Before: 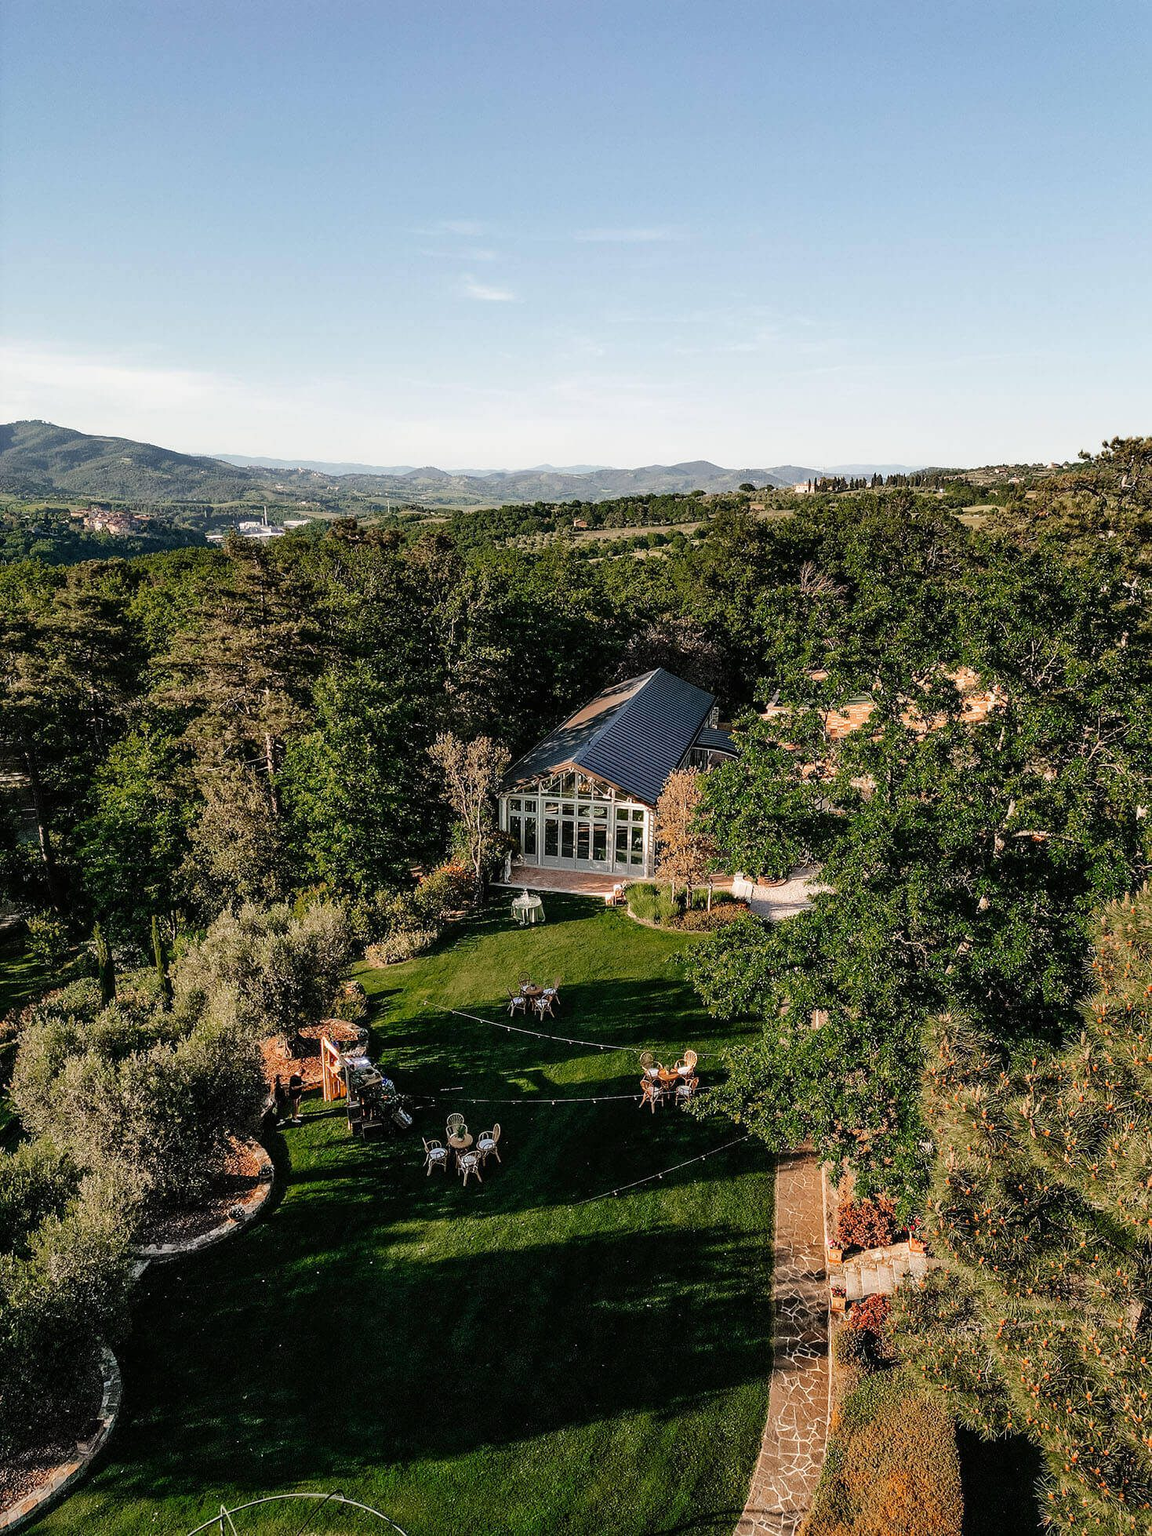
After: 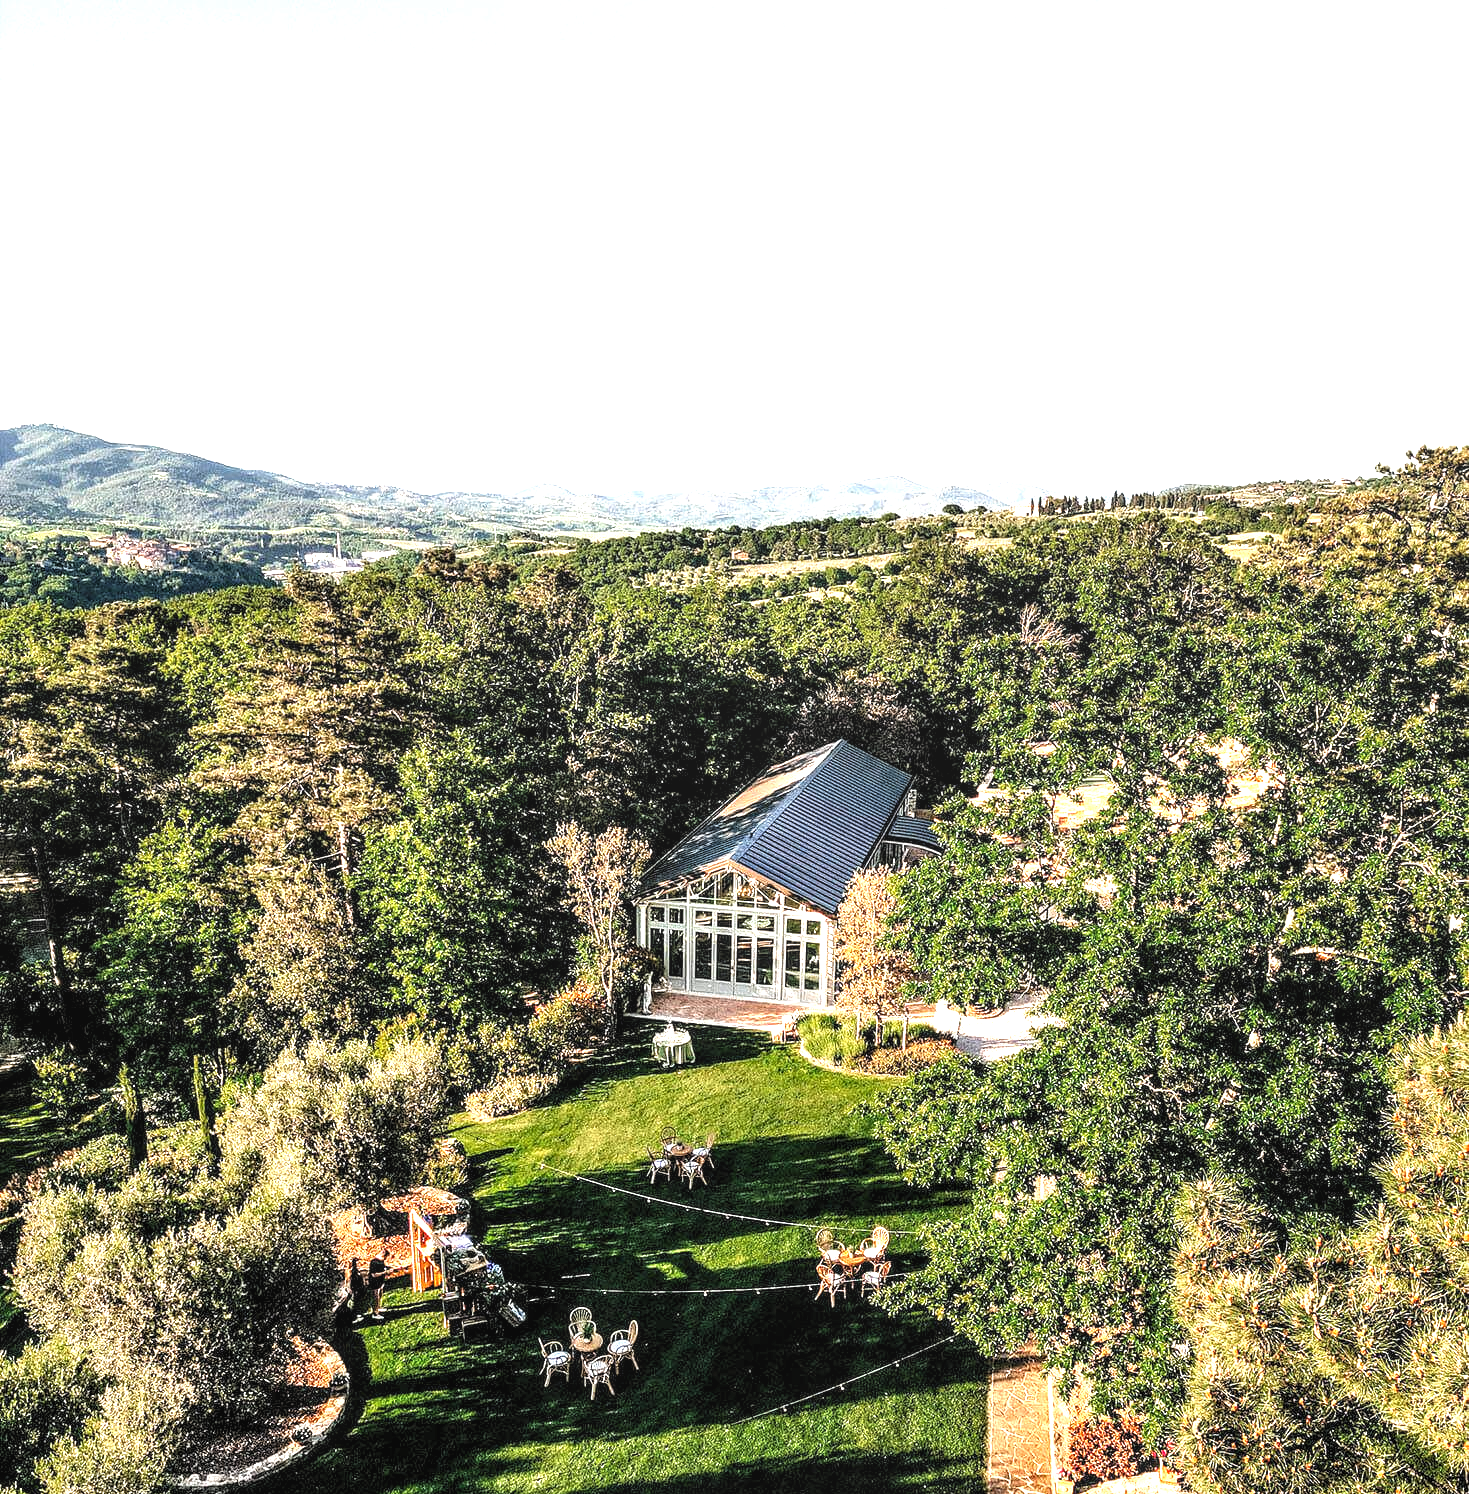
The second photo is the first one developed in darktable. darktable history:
crop: top 5.722%, bottom 17.969%
local contrast: on, module defaults
exposure: black level correction 0, exposure 1.384 EV, compensate highlight preservation false
levels: levels [0.062, 0.494, 0.925]
